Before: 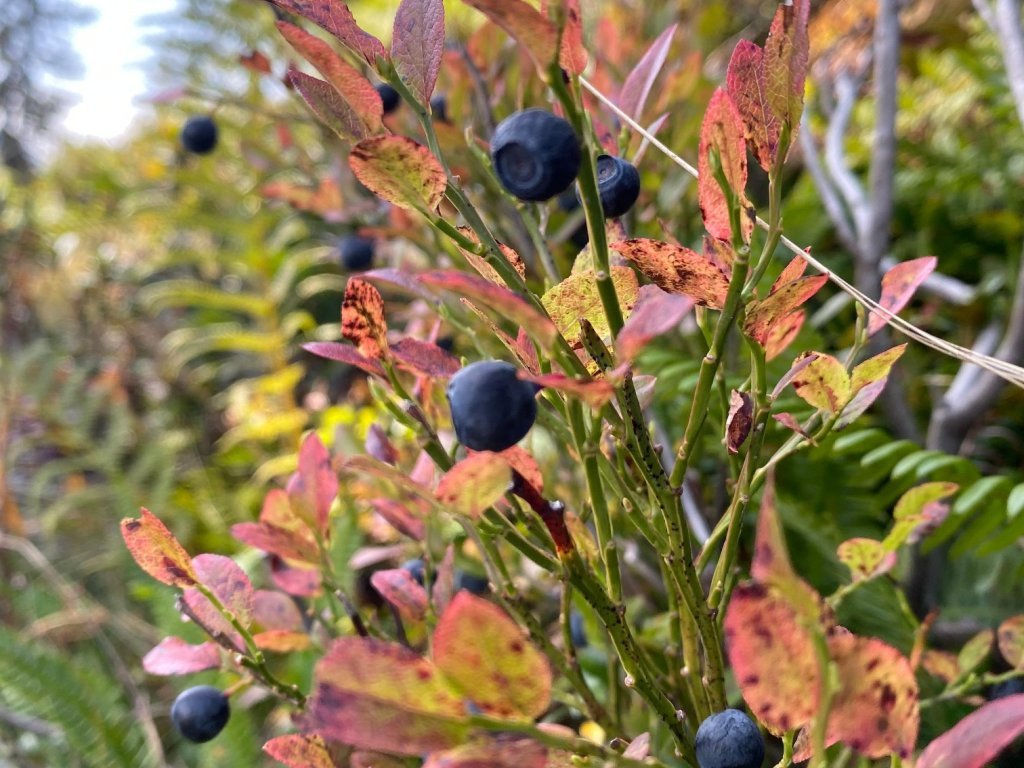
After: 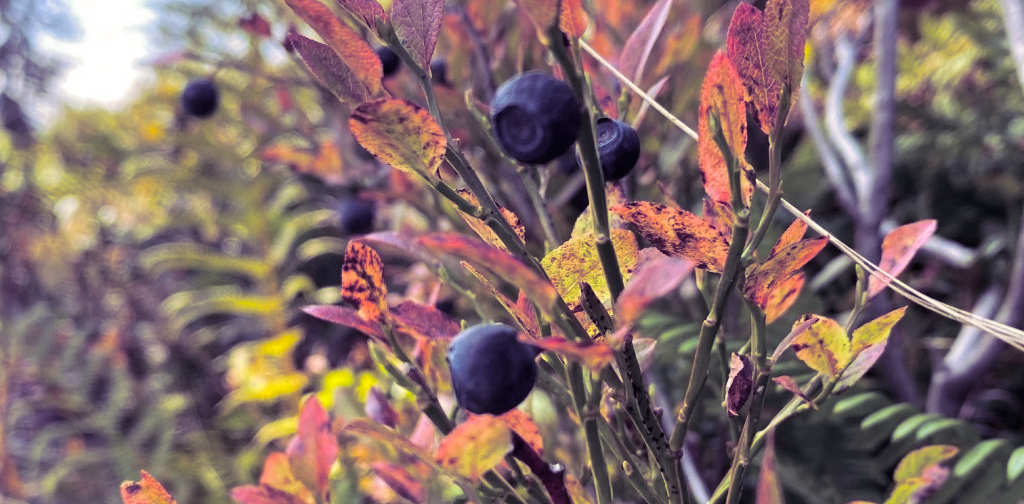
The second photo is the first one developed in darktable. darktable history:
color balance rgb: perceptual saturation grading › global saturation 10%
crop and rotate: top 4.848%, bottom 29.503%
split-toning: shadows › hue 255.6°, shadows › saturation 0.66, highlights › hue 43.2°, highlights › saturation 0.68, balance -50.1
